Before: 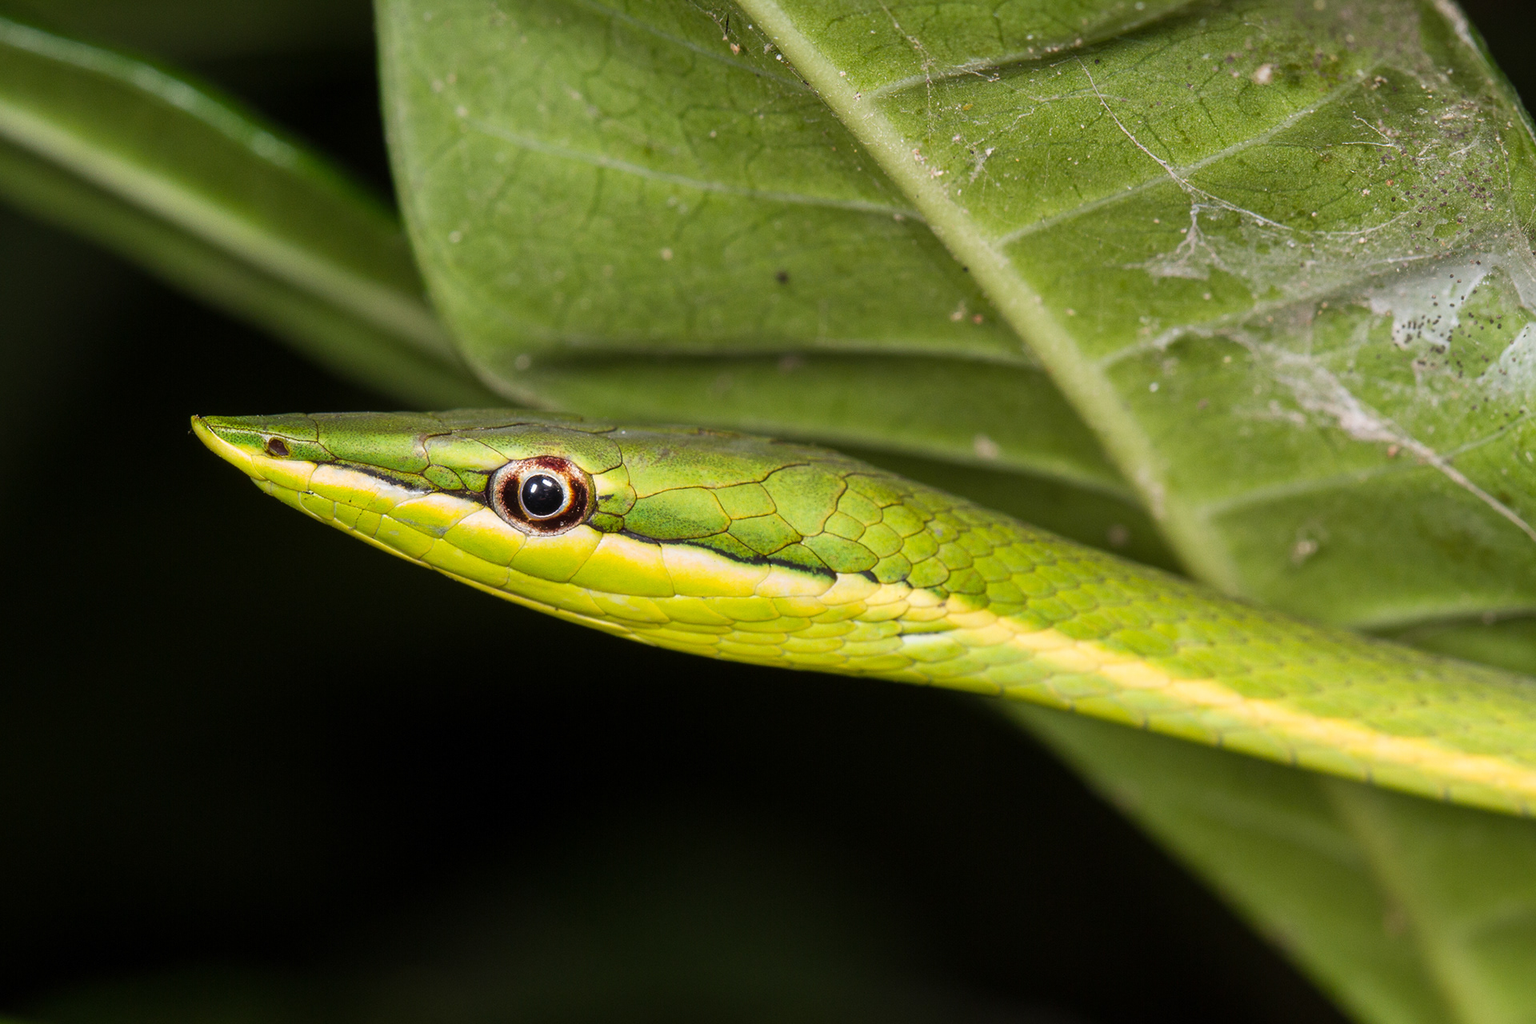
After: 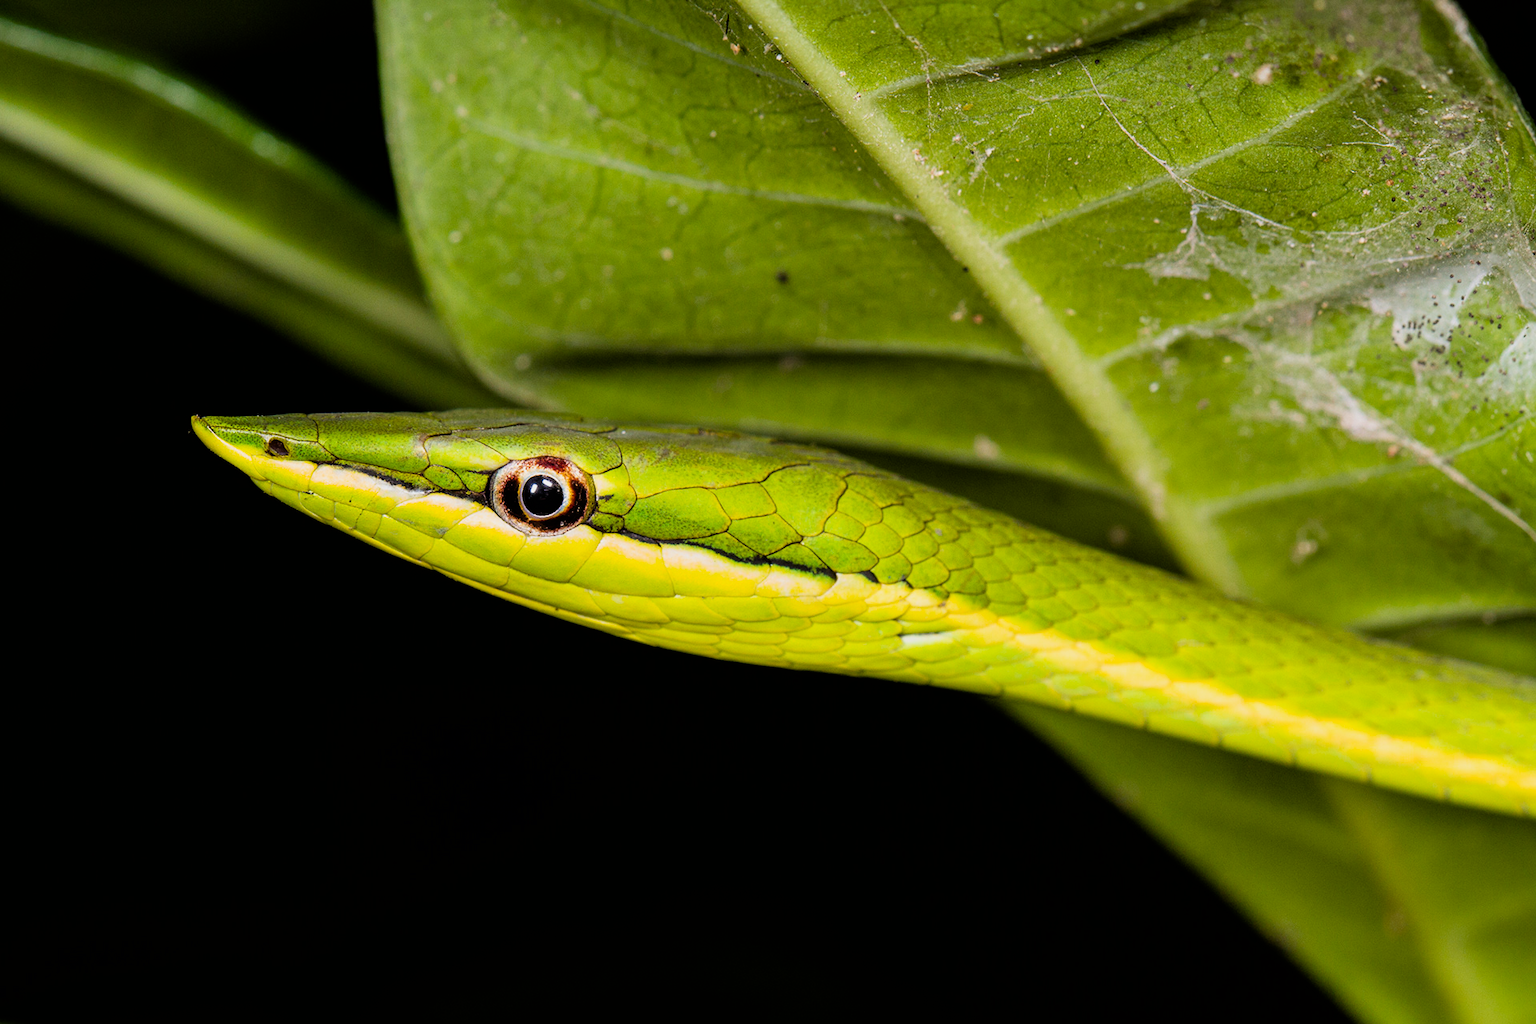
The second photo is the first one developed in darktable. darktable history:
filmic rgb: black relative exposure -5.02 EV, white relative exposure 3.17 EV, hardness 3.42, contrast 1.201, highlights saturation mix -29.82%
tone equalizer: on, module defaults
color balance rgb: perceptual saturation grading › global saturation 19.513%, global vibrance 20%
